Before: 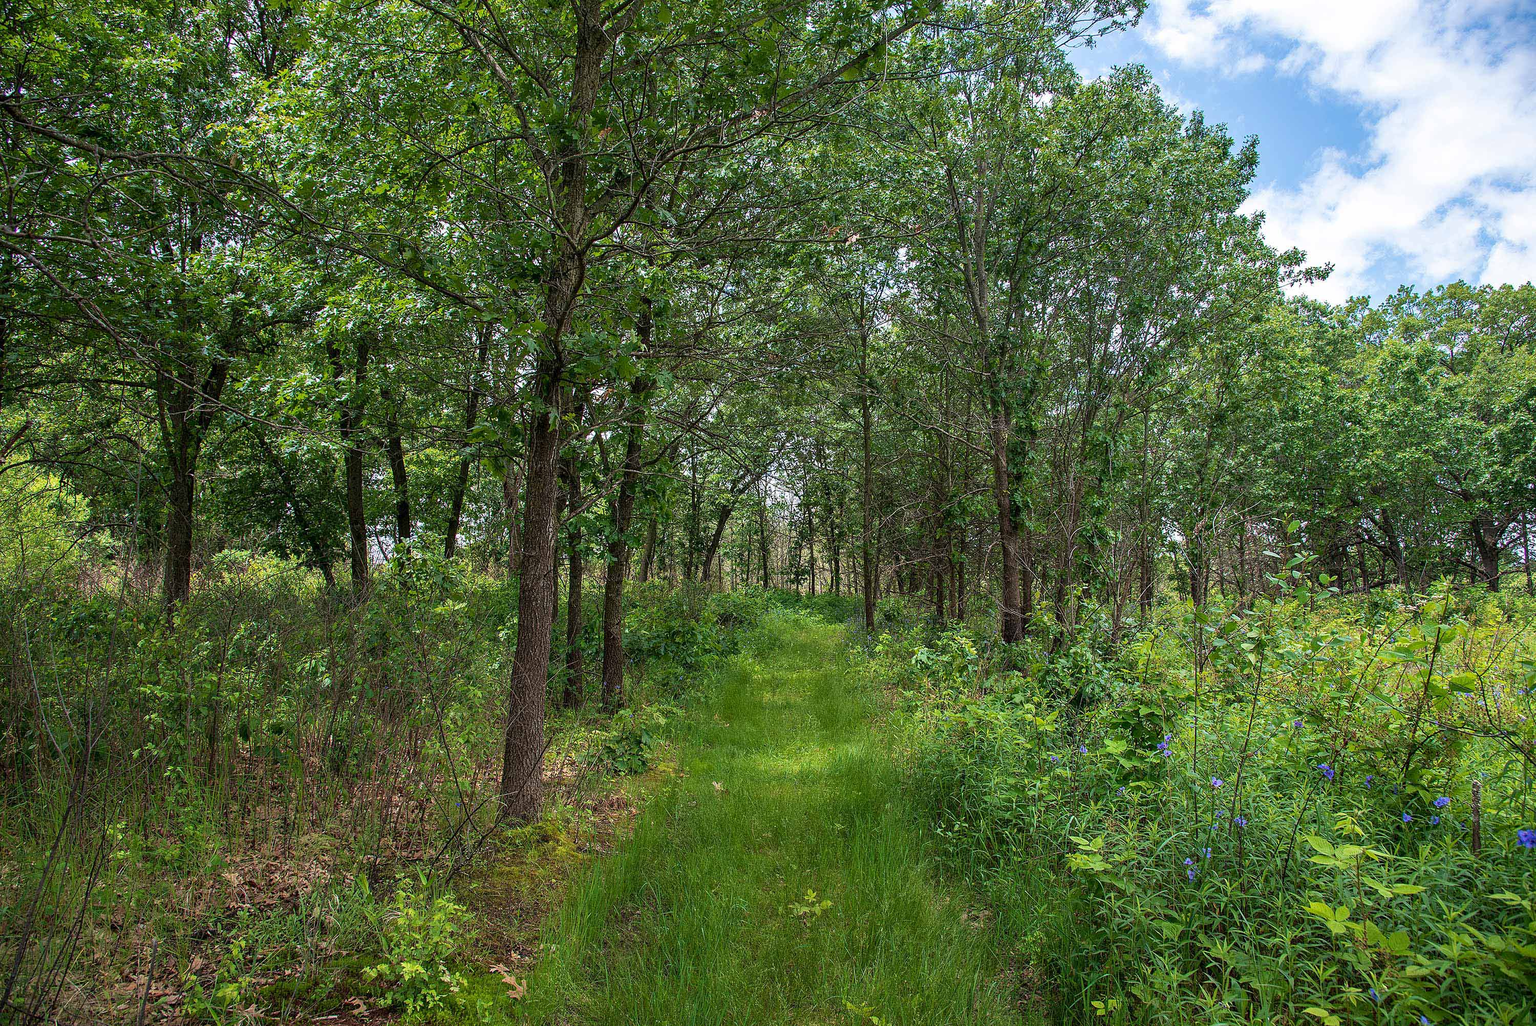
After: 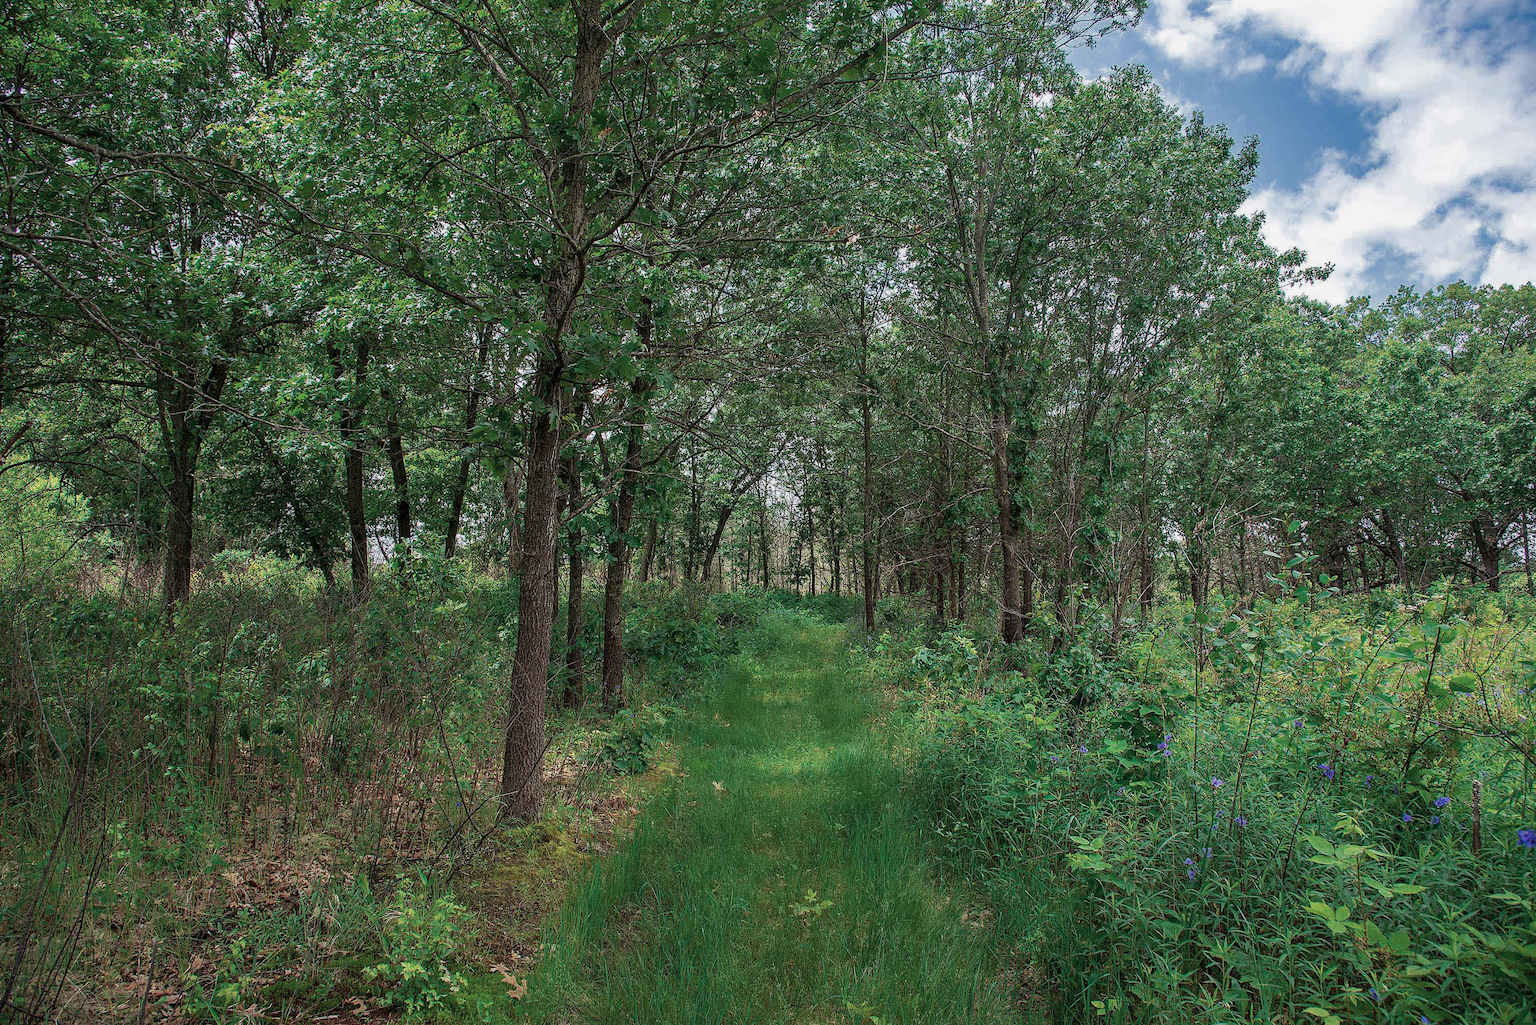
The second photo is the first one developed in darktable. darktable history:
shadows and highlights: shadows 25, white point adjustment -3, highlights -30
color zones: curves: ch0 [(0, 0.5) (0.125, 0.4) (0.25, 0.5) (0.375, 0.4) (0.5, 0.4) (0.625, 0.35) (0.75, 0.35) (0.875, 0.5)]; ch1 [(0, 0.35) (0.125, 0.45) (0.25, 0.35) (0.375, 0.35) (0.5, 0.35) (0.625, 0.35) (0.75, 0.45) (0.875, 0.35)]; ch2 [(0, 0.6) (0.125, 0.5) (0.25, 0.5) (0.375, 0.6) (0.5, 0.6) (0.625, 0.5) (0.75, 0.5) (0.875, 0.5)]
